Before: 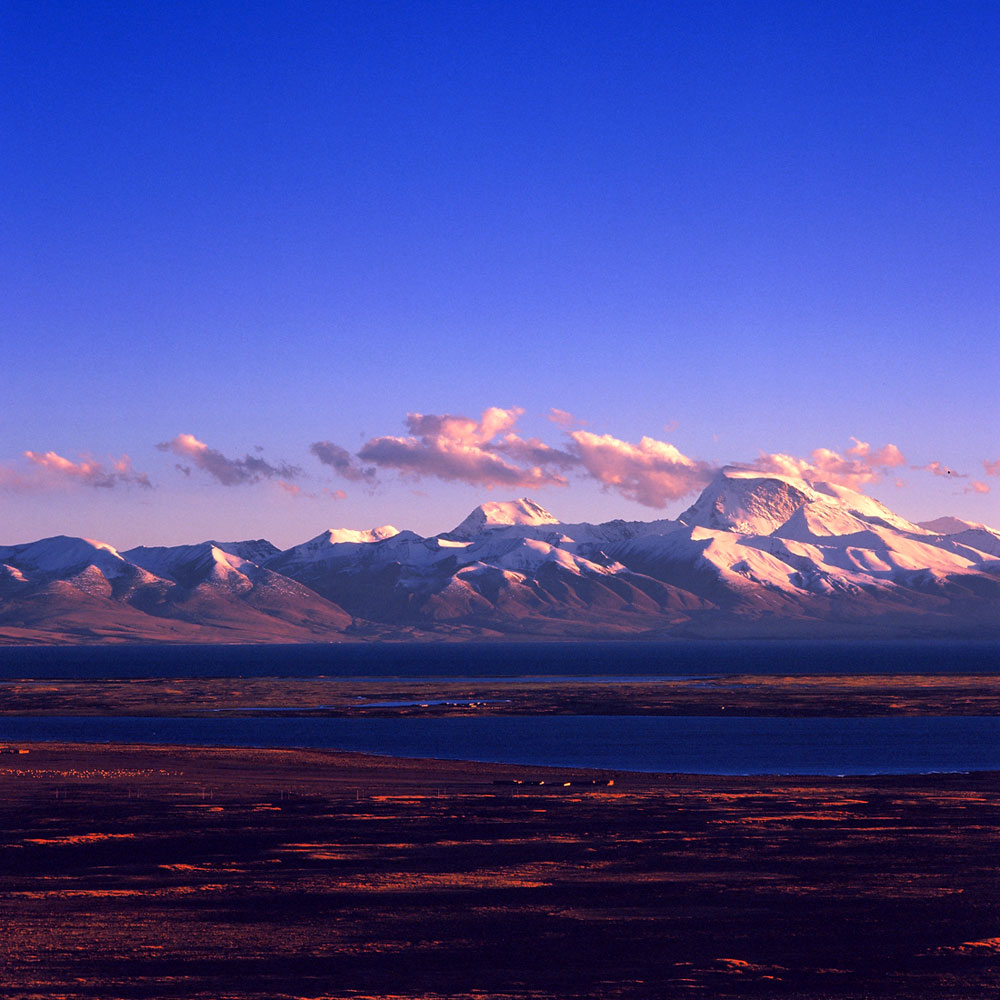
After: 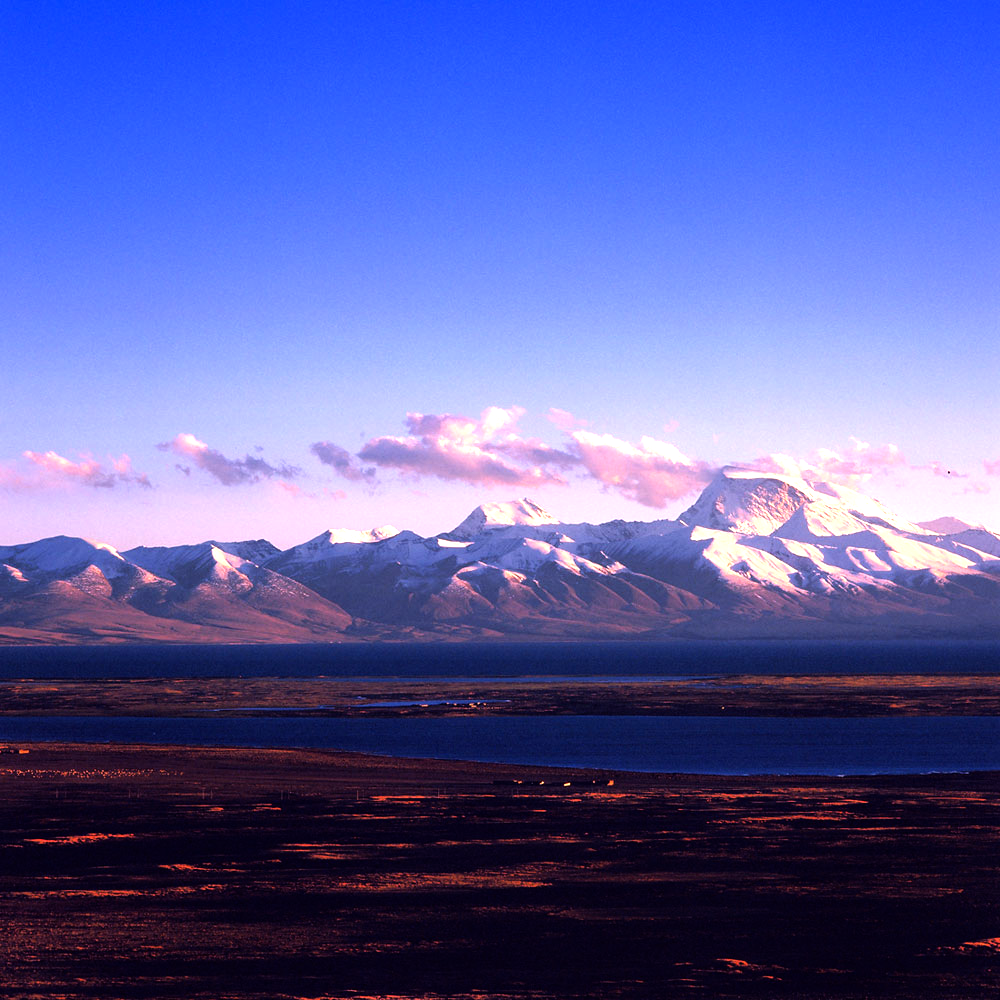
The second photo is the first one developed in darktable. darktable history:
tone equalizer: -8 EV -1.09 EV, -7 EV -1 EV, -6 EV -0.893 EV, -5 EV -0.59 EV, -3 EV 0.57 EV, -2 EV 0.843 EV, -1 EV 0.99 EV, +0 EV 1.05 EV, mask exposure compensation -0.502 EV
